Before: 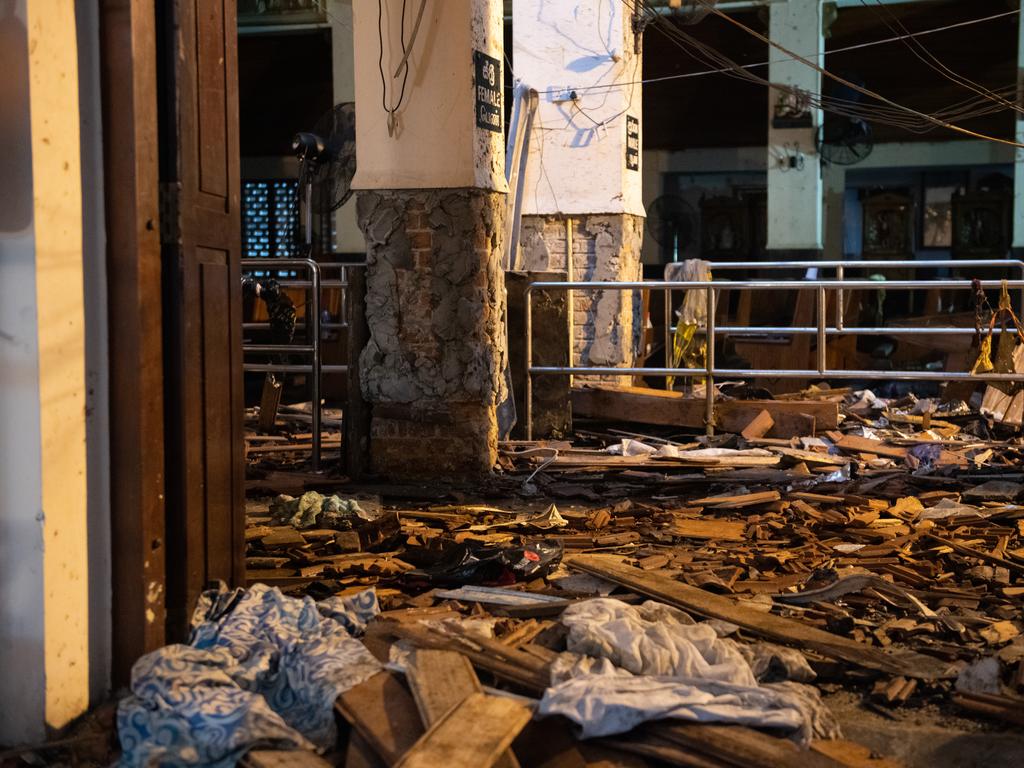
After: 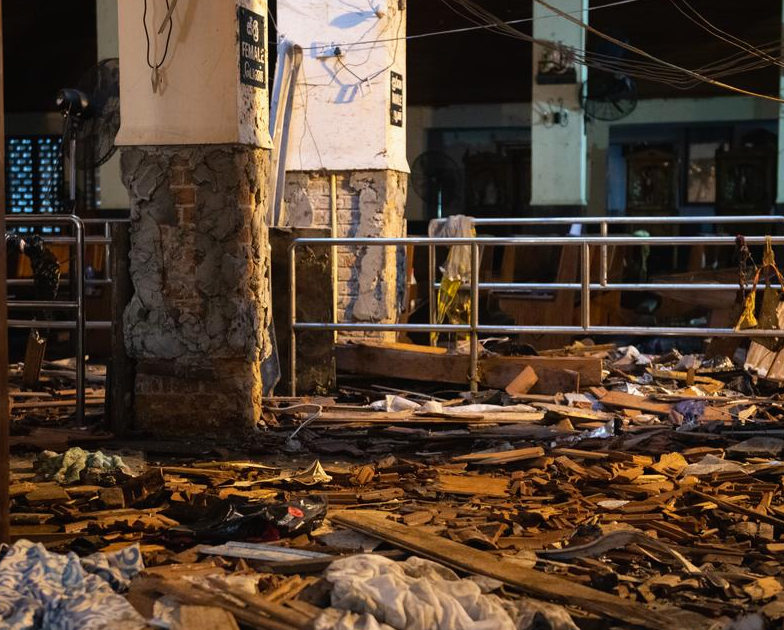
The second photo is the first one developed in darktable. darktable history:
crop: left 23.095%, top 5.827%, bottom 11.854%
contrast brightness saturation: contrast -0.02, brightness -0.01, saturation 0.03
